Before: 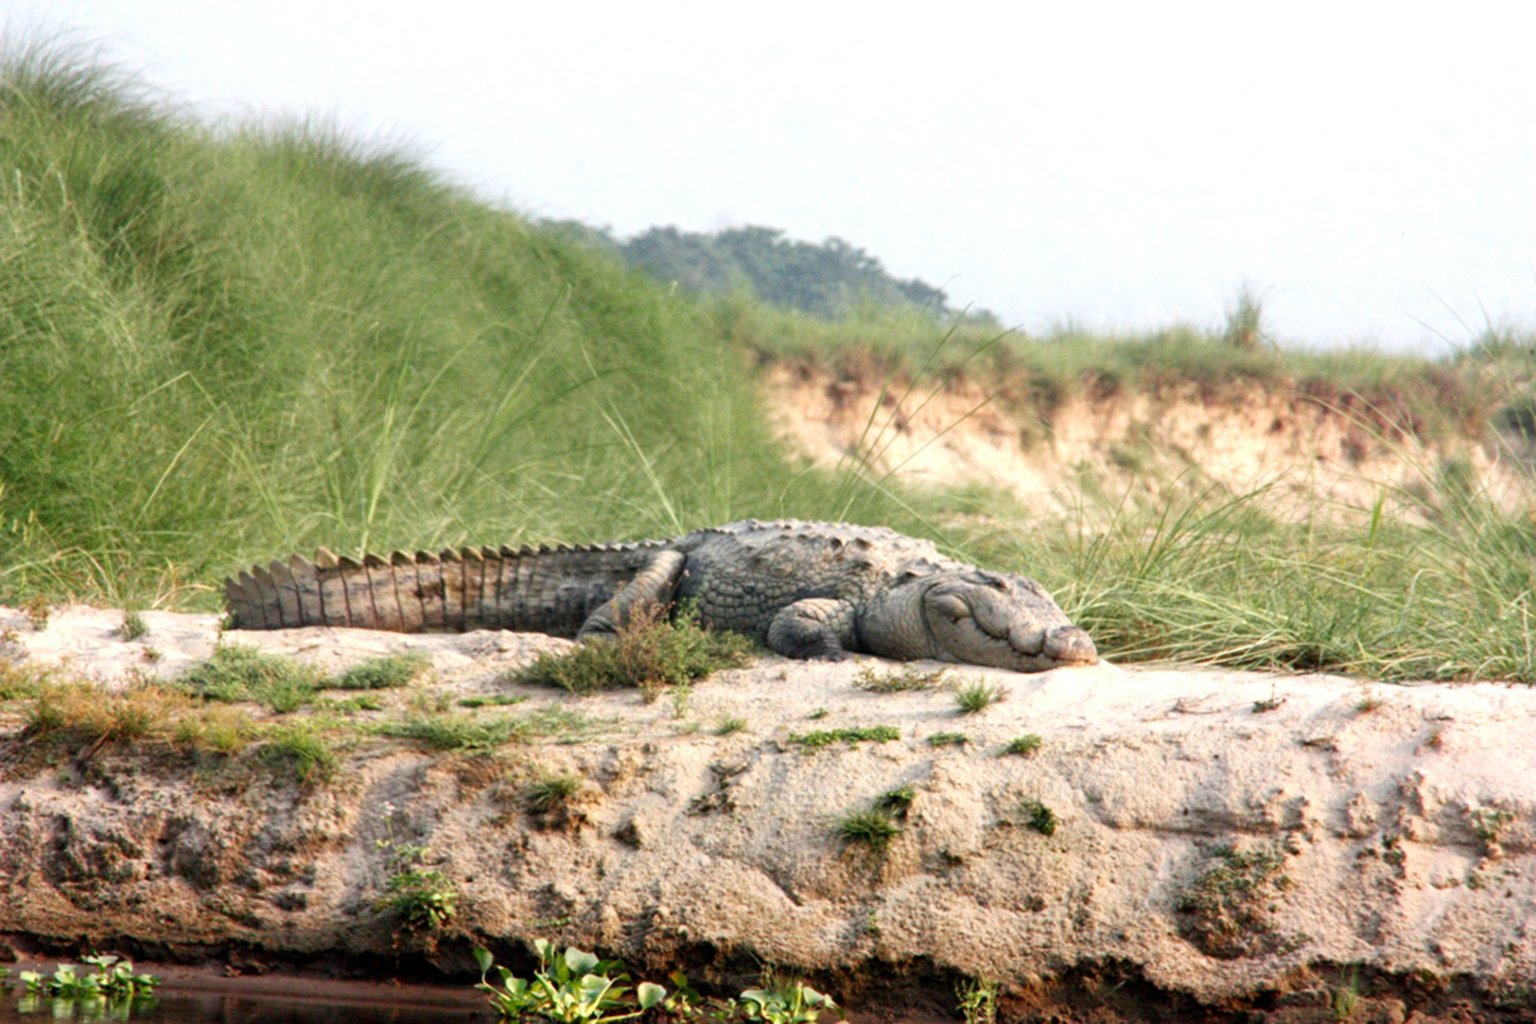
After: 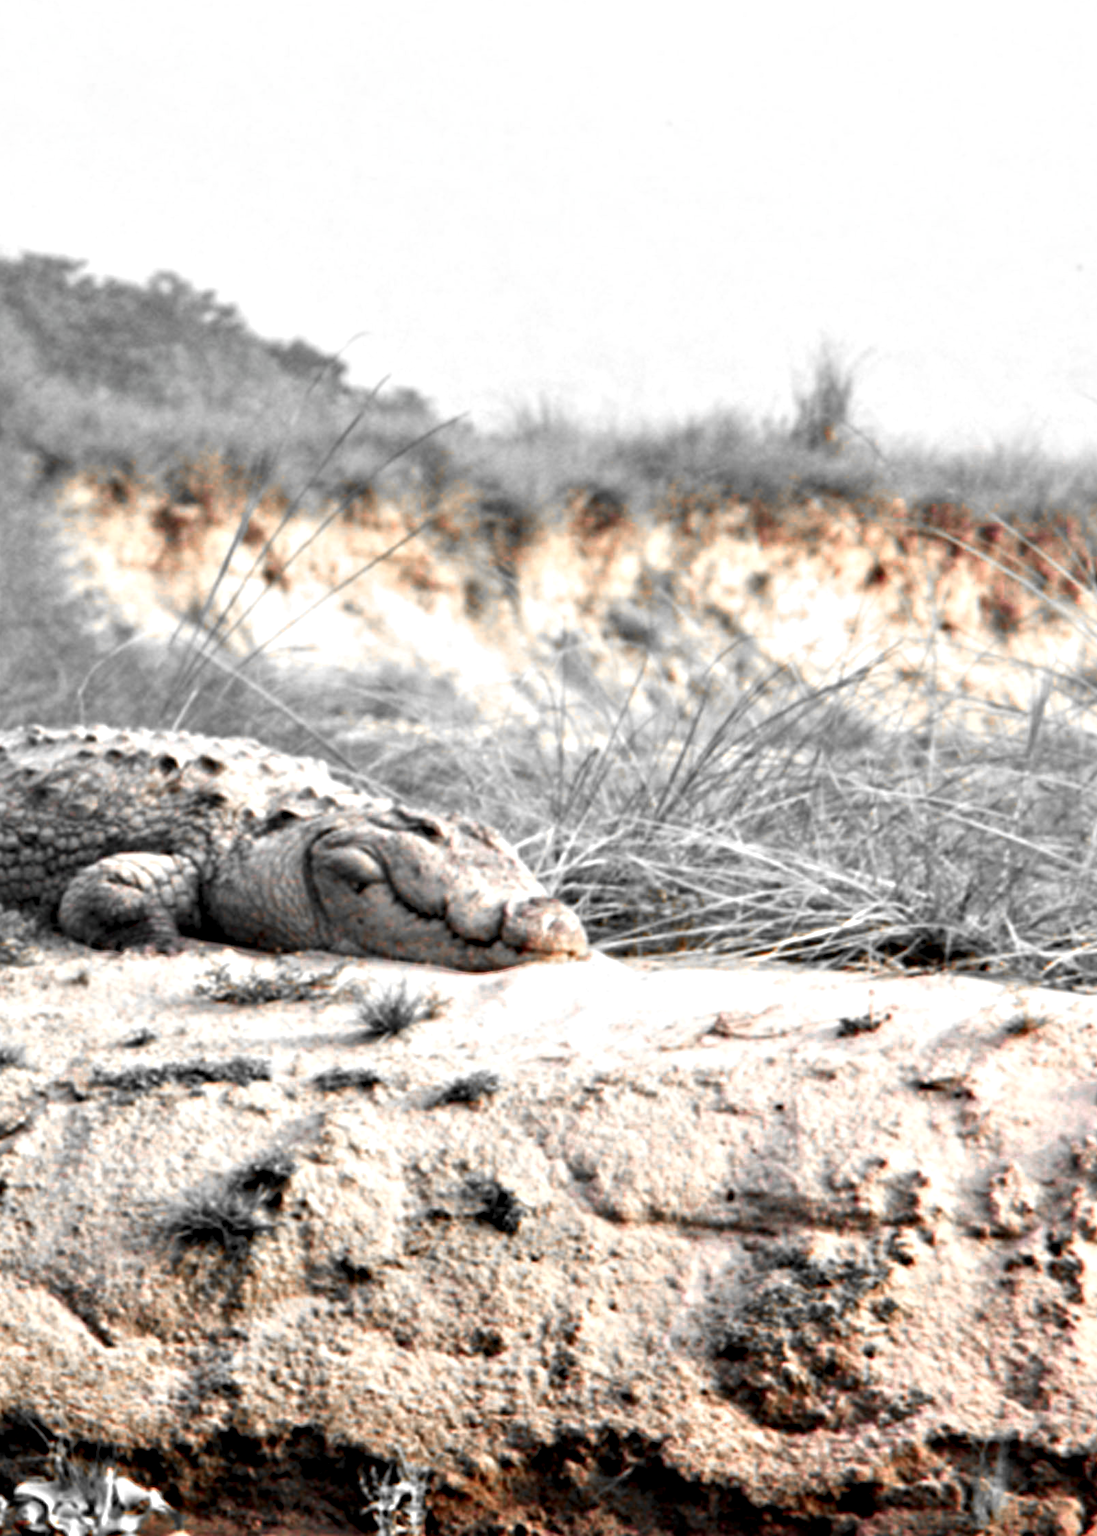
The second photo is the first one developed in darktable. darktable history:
crop: left 47.628%, top 6.643%, right 7.874%
contrast equalizer: y [[0.511, 0.558, 0.631, 0.632, 0.559, 0.512], [0.5 ×6], [0.507, 0.559, 0.627, 0.644, 0.647, 0.647], [0 ×6], [0 ×6]]
color zones: curves: ch0 [(0, 0.65) (0.096, 0.644) (0.221, 0.539) (0.429, 0.5) (0.571, 0.5) (0.714, 0.5) (0.857, 0.5) (1, 0.65)]; ch1 [(0, 0.5) (0.143, 0.5) (0.257, -0.002) (0.429, 0.04) (0.571, -0.001) (0.714, -0.015) (0.857, 0.024) (1, 0.5)]
